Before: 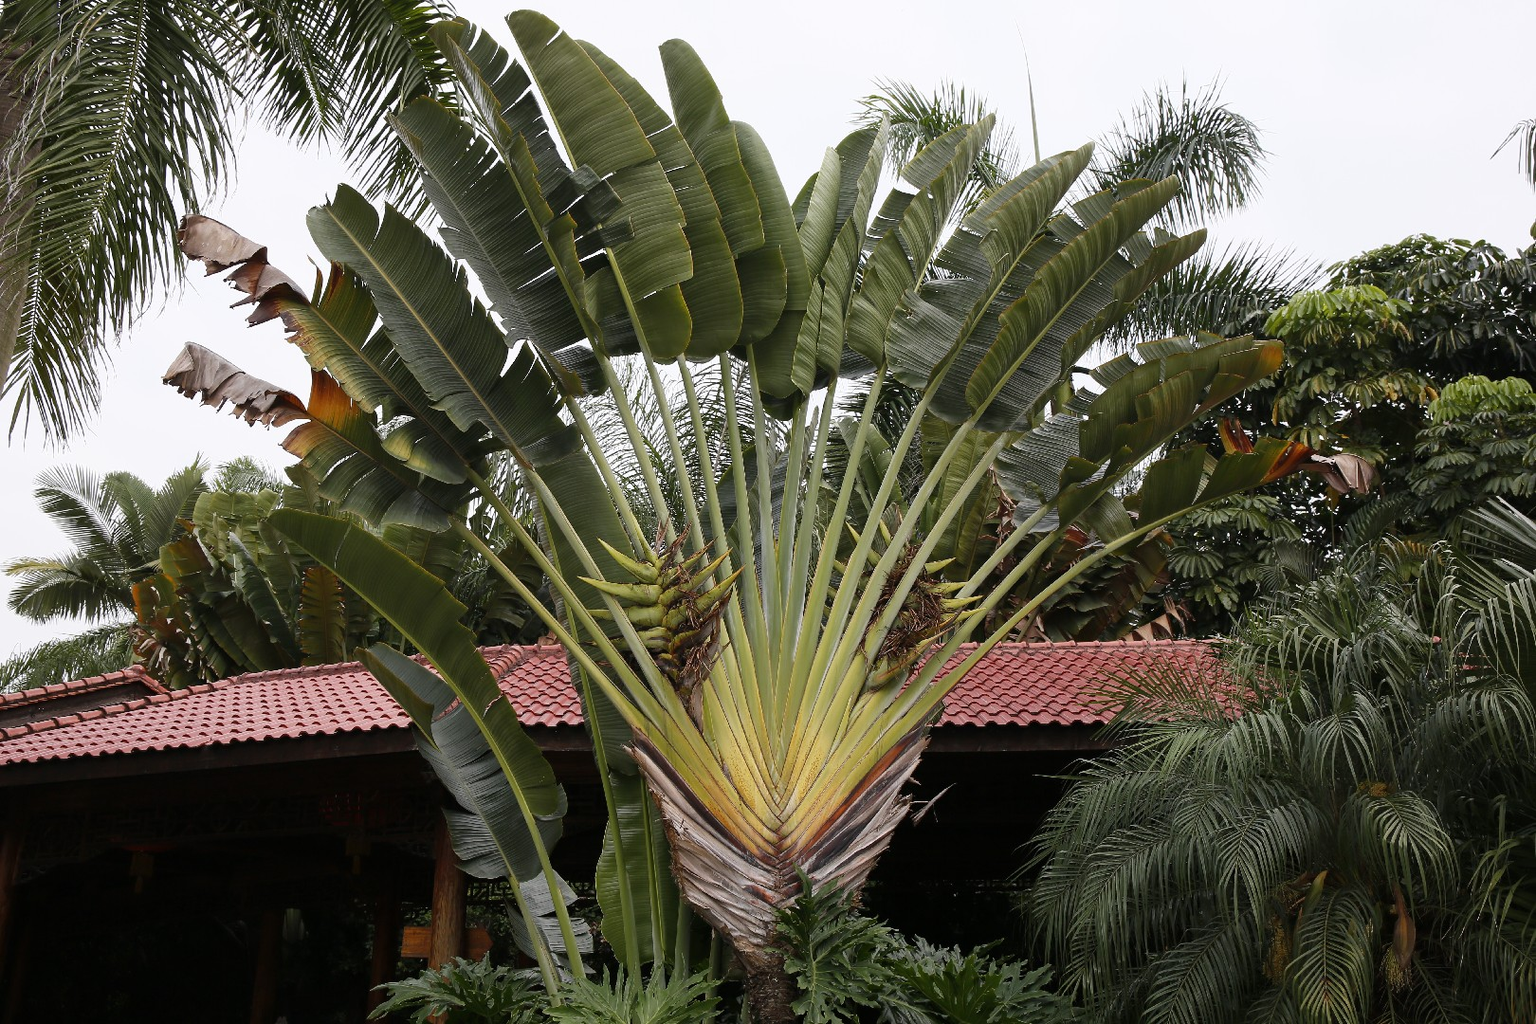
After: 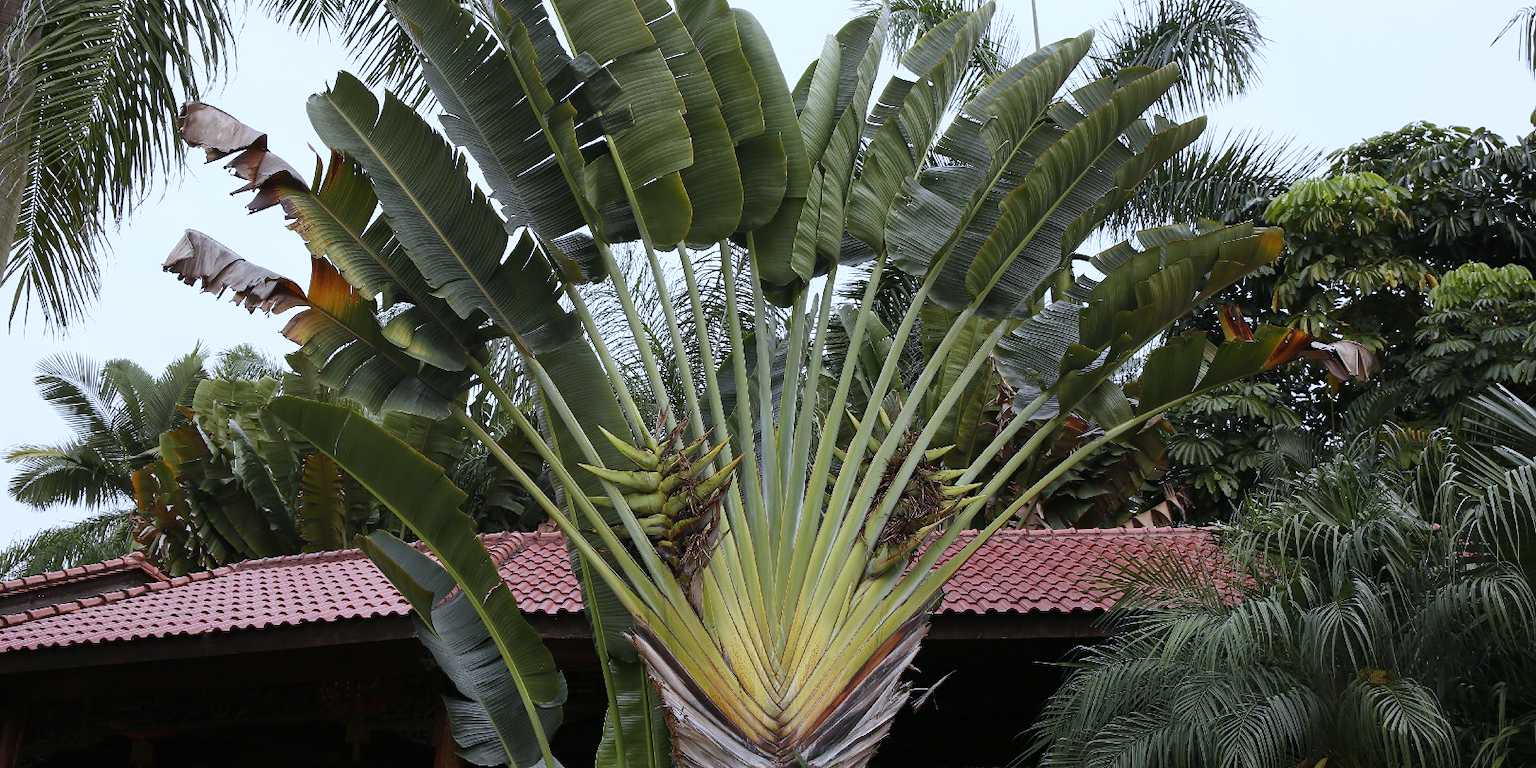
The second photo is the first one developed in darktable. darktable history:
crop: top 11.038%, bottom 13.962%
white balance: red 0.931, blue 1.11
